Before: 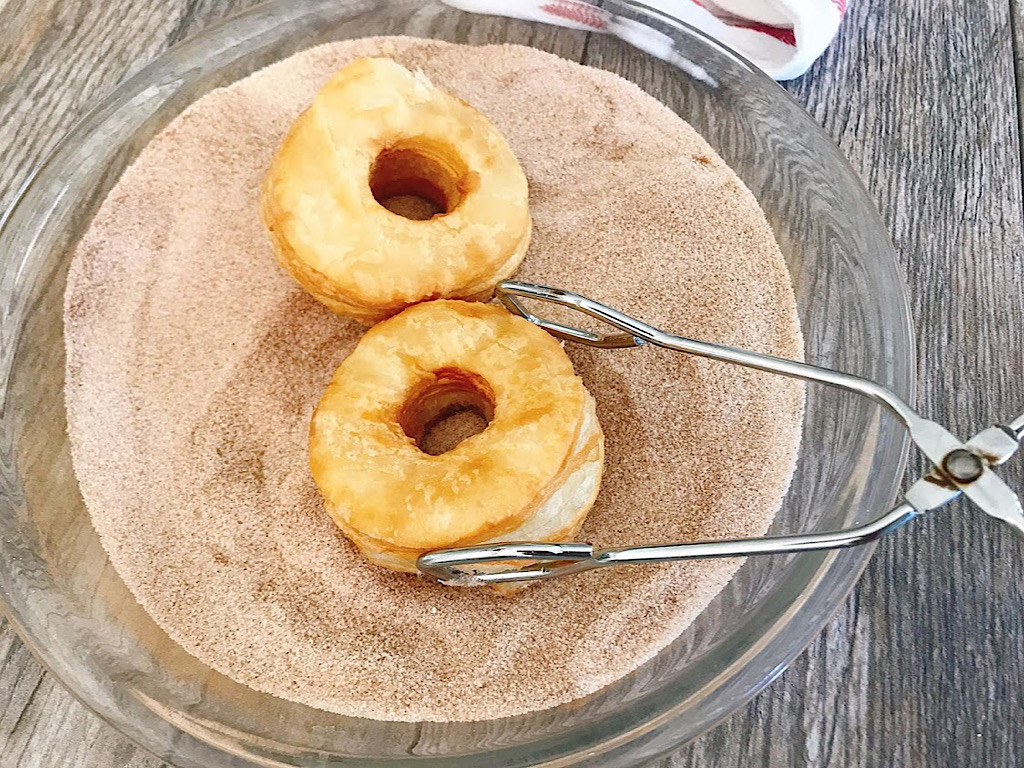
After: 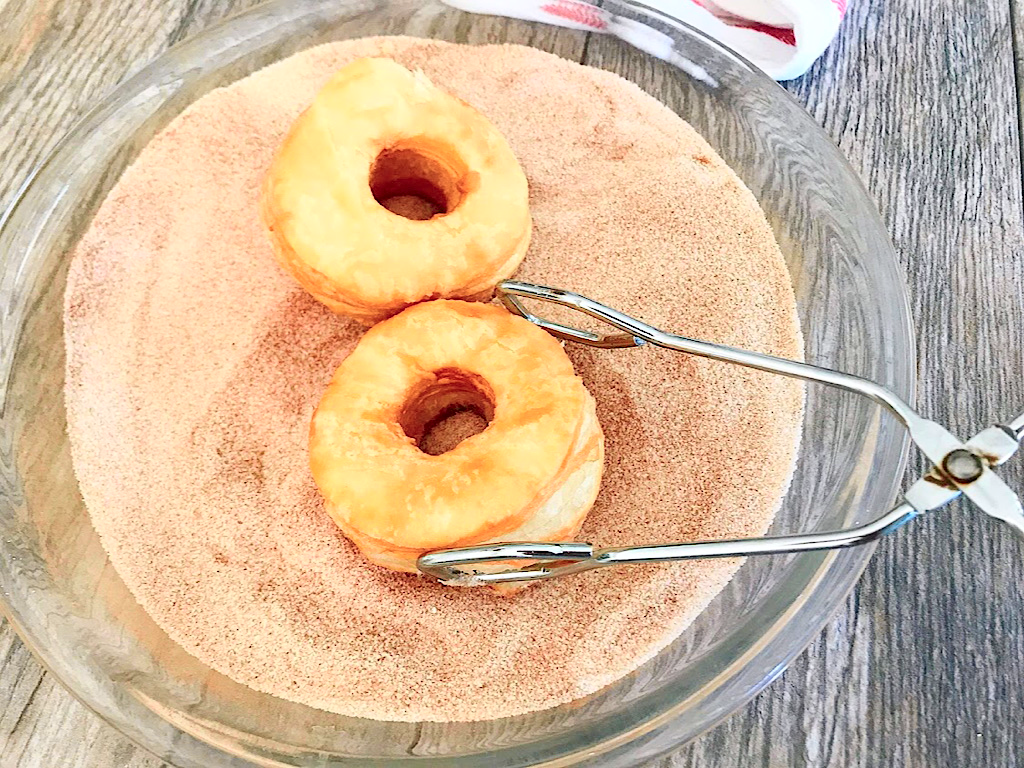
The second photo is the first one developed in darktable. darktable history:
tone curve: curves: ch0 [(0, 0) (0.051, 0.027) (0.096, 0.071) (0.219, 0.248) (0.428, 0.52) (0.596, 0.713) (0.727, 0.823) (0.859, 0.924) (1, 1)]; ch1 [(0, 0) (0.1, 0.038) (0.318, 0.221) (0.413, 0.325) (0.443, 0.412) (0.483, 0.474) (0.503, 0.501) (0.516, 0.515) (0.548, 0.575) (0.561, 0.596) (0.594, 0.647) (0.666, 0.701) (1, 1)]; ch2 [(0, 0) (0.453, 0.435) (0.479, 0.476) (0.504, 0.5) (0.52, 0.526) (0.557, 0.585) (0.583, 0.608) (0.824, 0.815) (1, 1)], color space Lab, independent channels, preserve colors none
